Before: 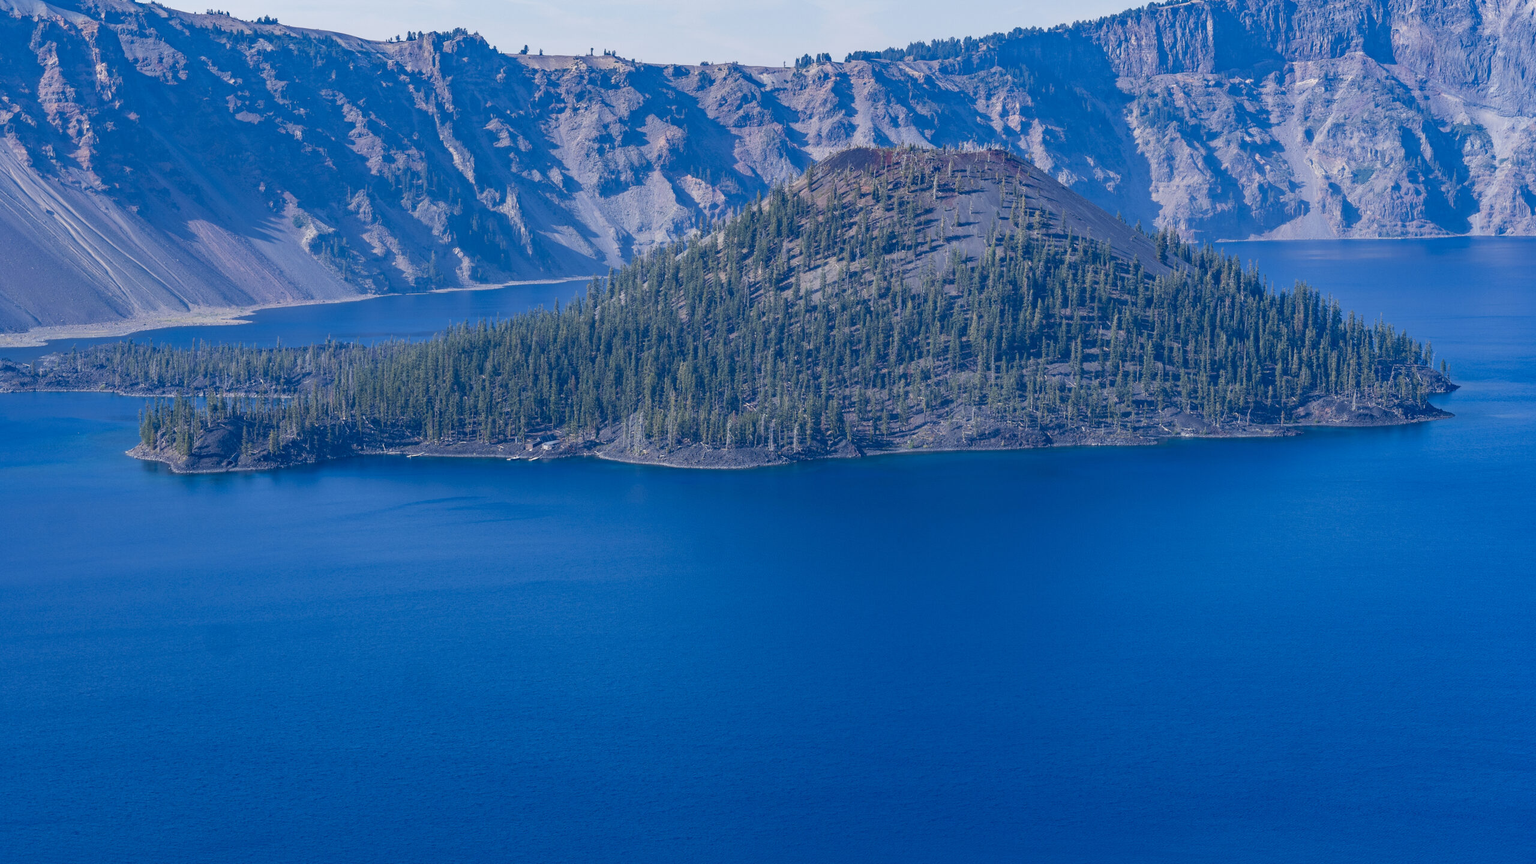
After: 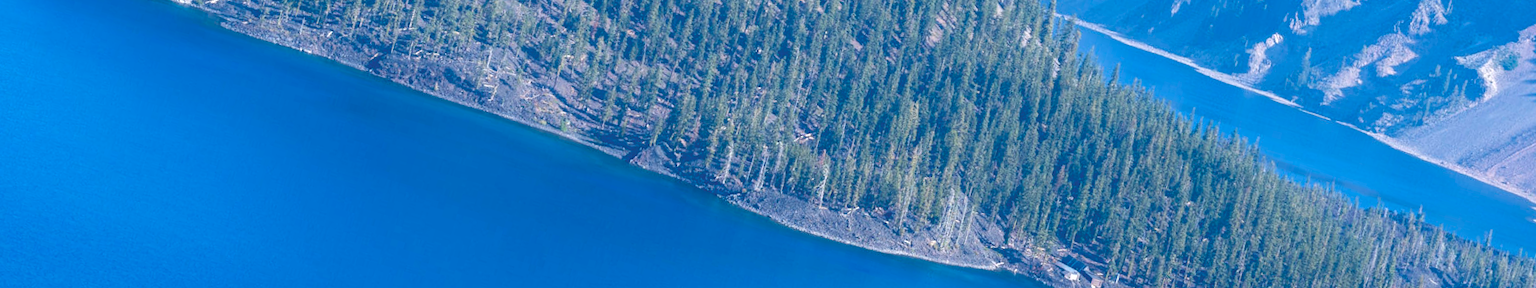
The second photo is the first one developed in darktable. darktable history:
crop and rotate: angle 16.12°, top 30.835%, bottom 35.653%
exposure: black level correction 0, exposure 0.95 EV, compensate exposure bias true, compensate highlight preservation false
color balance: lift [1.01, 1, 1, 1], gamma [1.097, 1, 1, 1], gain [0.85, 1, 1, 1]
